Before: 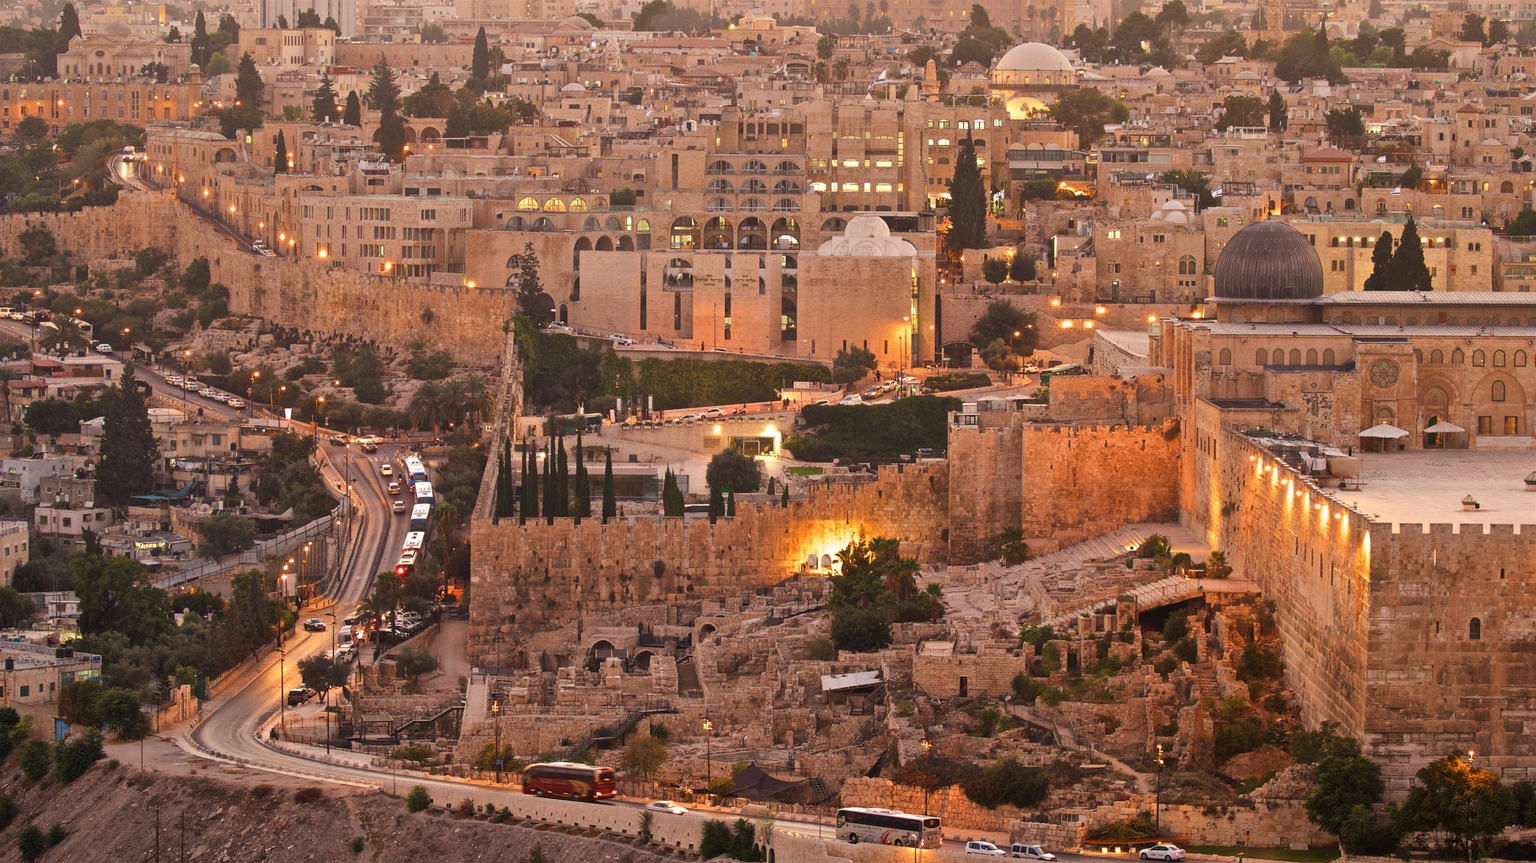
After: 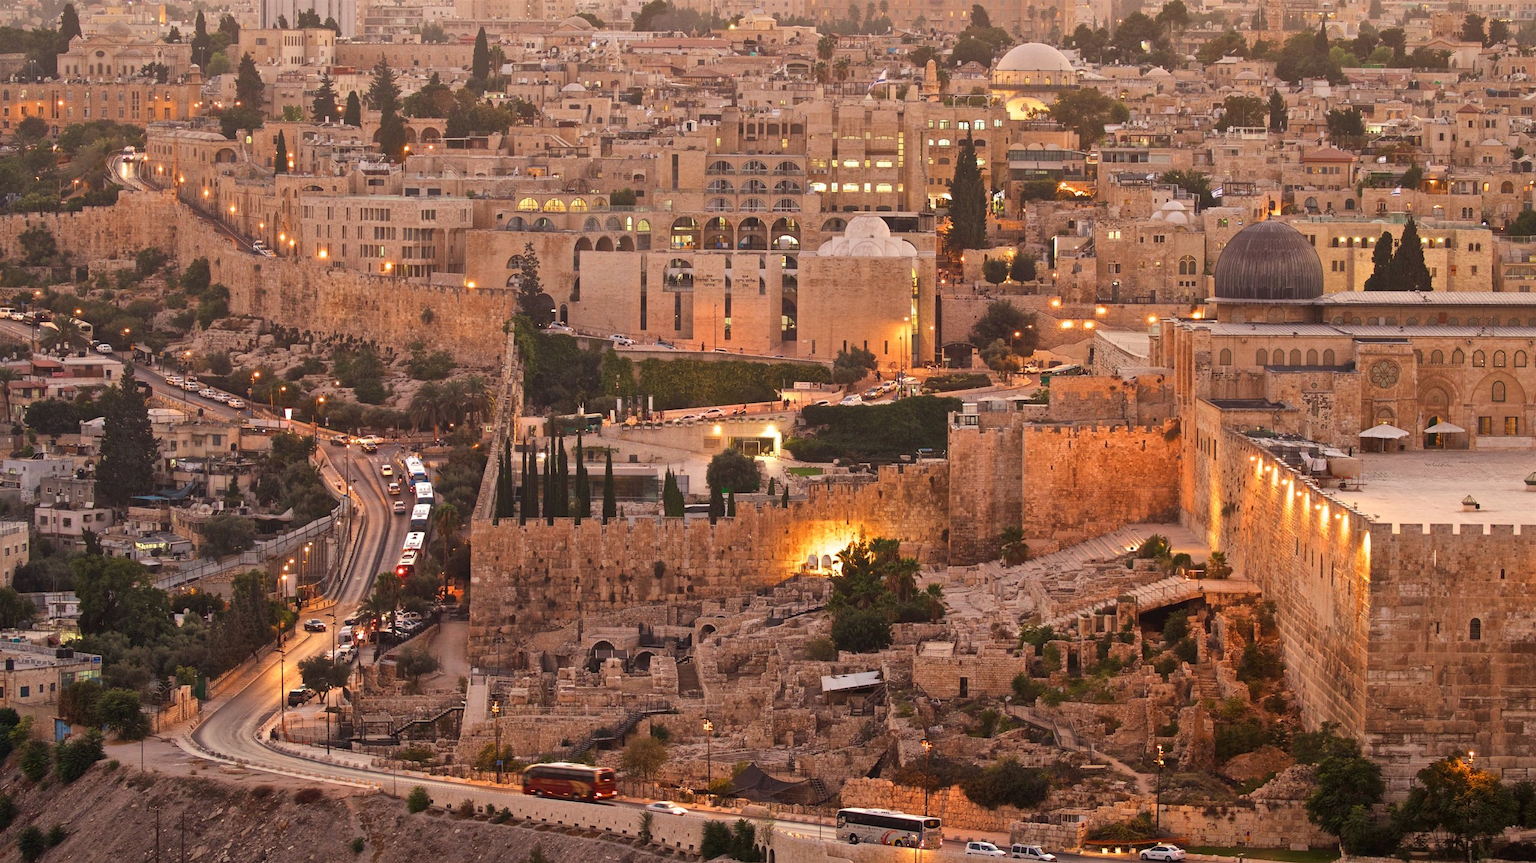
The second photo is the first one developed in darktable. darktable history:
local contrast: mode bilateral grid, contrast 9, coarseness 25, detail 115%, midtone range 0.2
